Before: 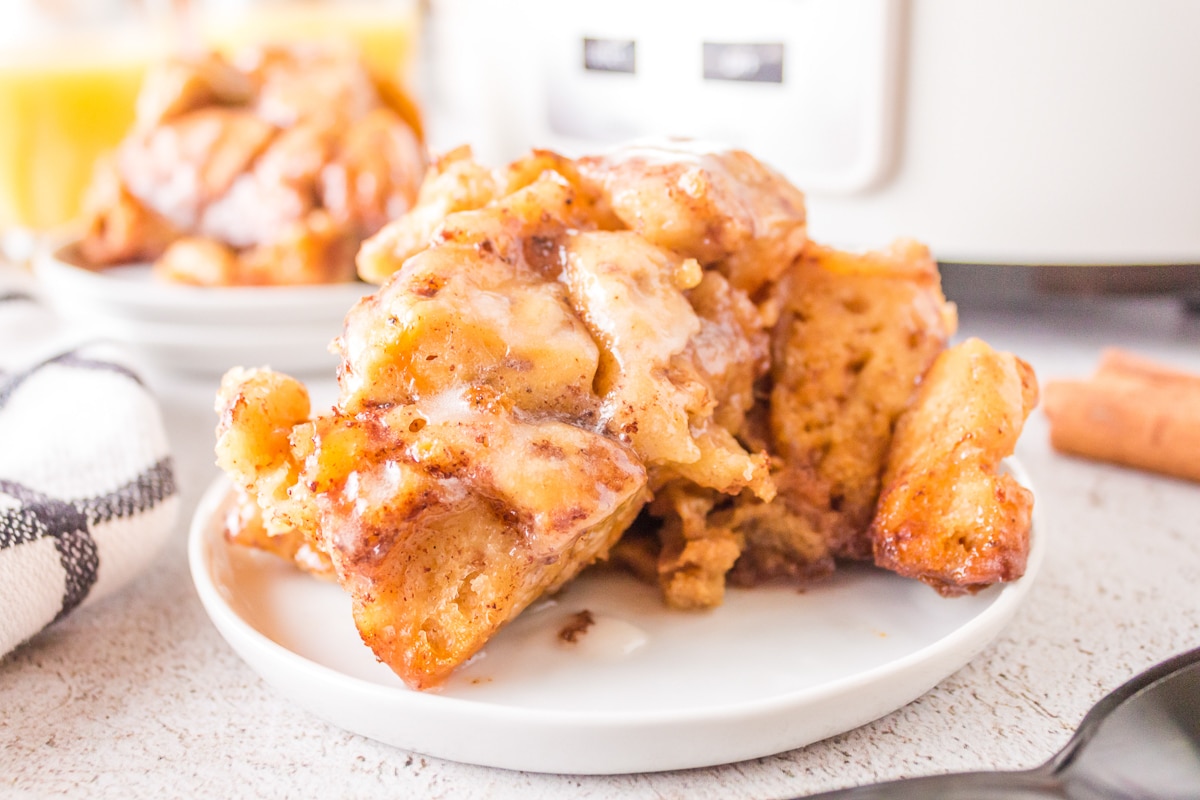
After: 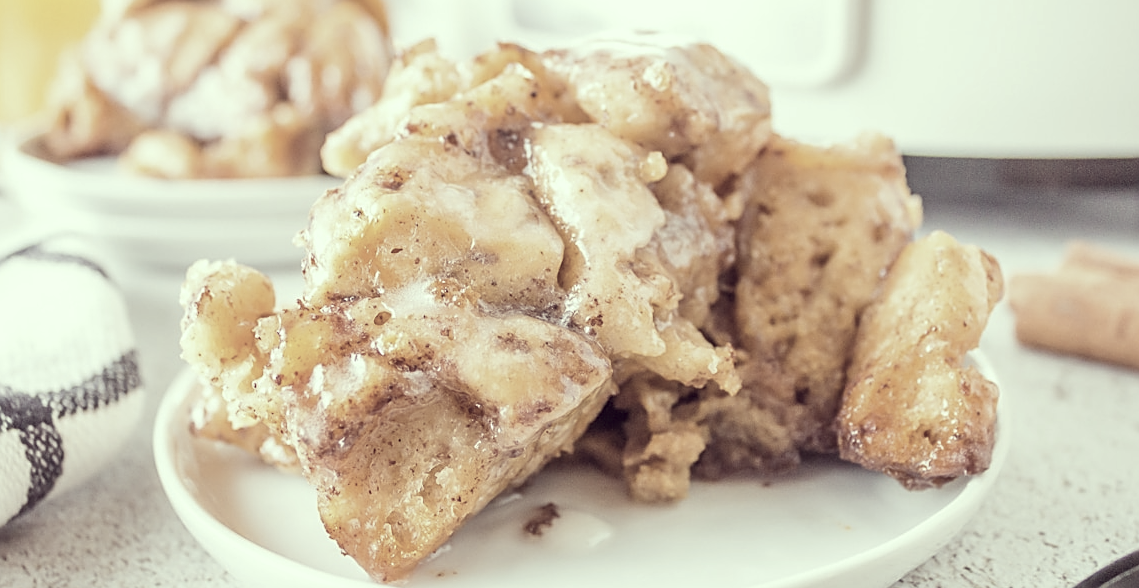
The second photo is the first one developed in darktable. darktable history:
color correction: highlights a* -20.3, highlights b* 21.04, shadows a* 19.28, shadows b* -20.58, saturation 0.388
sharpen: on, module defaults
crop and rotate: left 2.936%, top 13.611%, right 2.087%, bottom 12.833%
